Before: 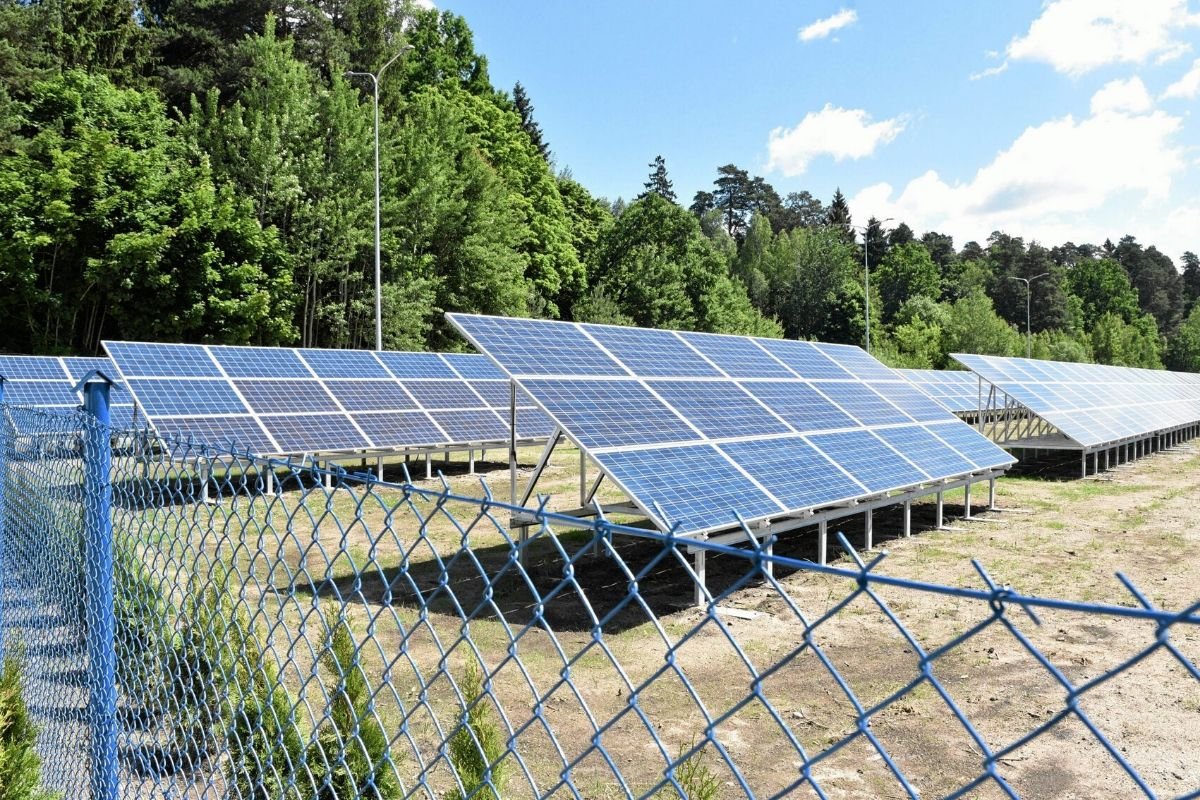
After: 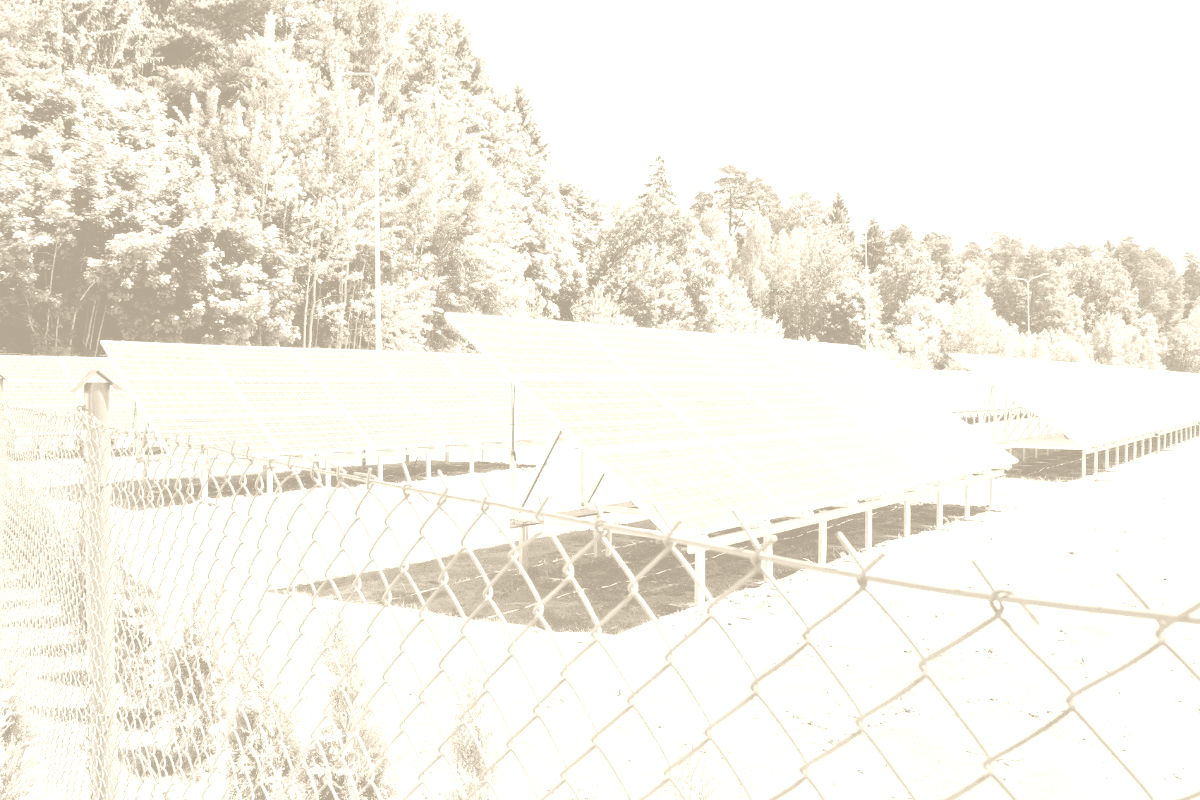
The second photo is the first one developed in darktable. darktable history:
filmic rgb: black relative exposure -7.65 EV, white relative exposure 4.56 EV, hardness 3.61
colorize: hue 36°, saturation 71%, lightness 80.79%
velvia: on, module defaults
exposure: black level correction -0.002, exposure 1.115 EV, compensate highlight preservation false
color correction: highlights a* 14.46, highlights b* 5.85, shadows a* -5.53, shadows b* -15.24, saturation 0.85
